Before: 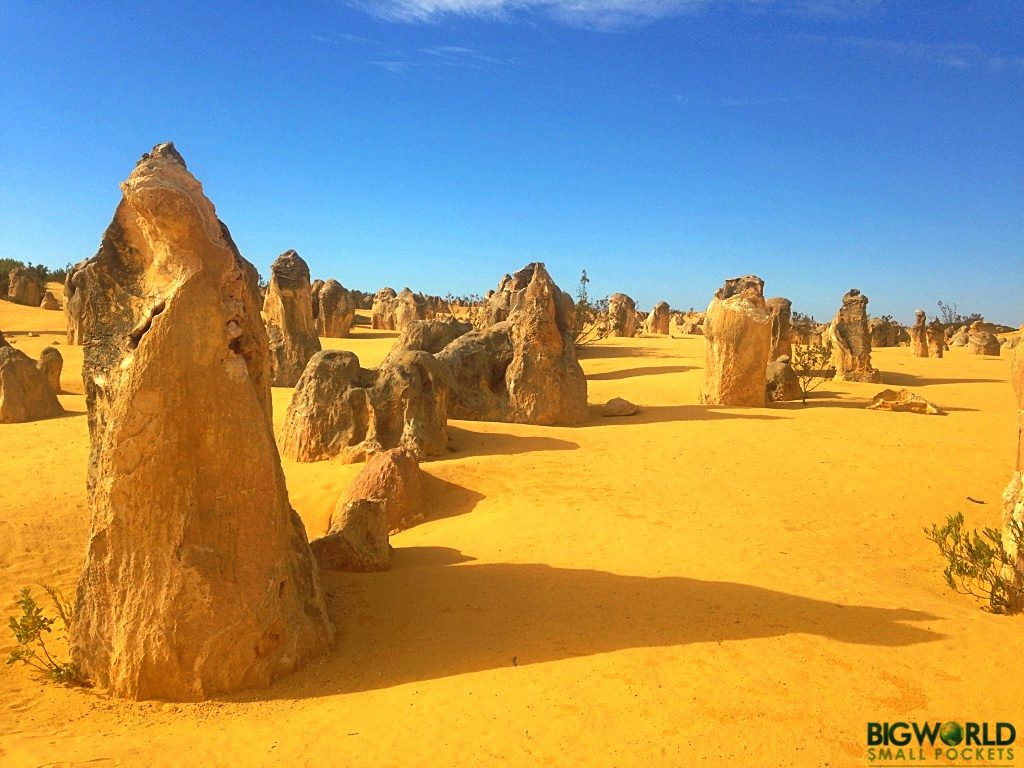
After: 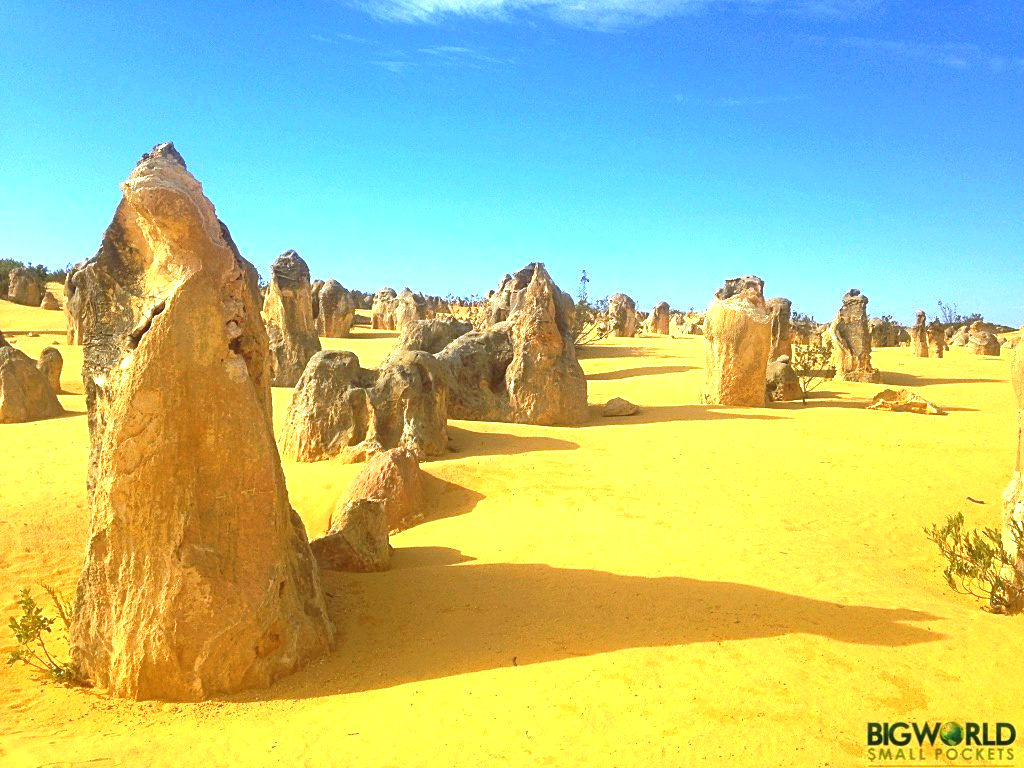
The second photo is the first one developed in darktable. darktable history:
exposure: exposure 0.943 EV, compensate highlight preservation false
white balance: red 0.871, blue 1.249
